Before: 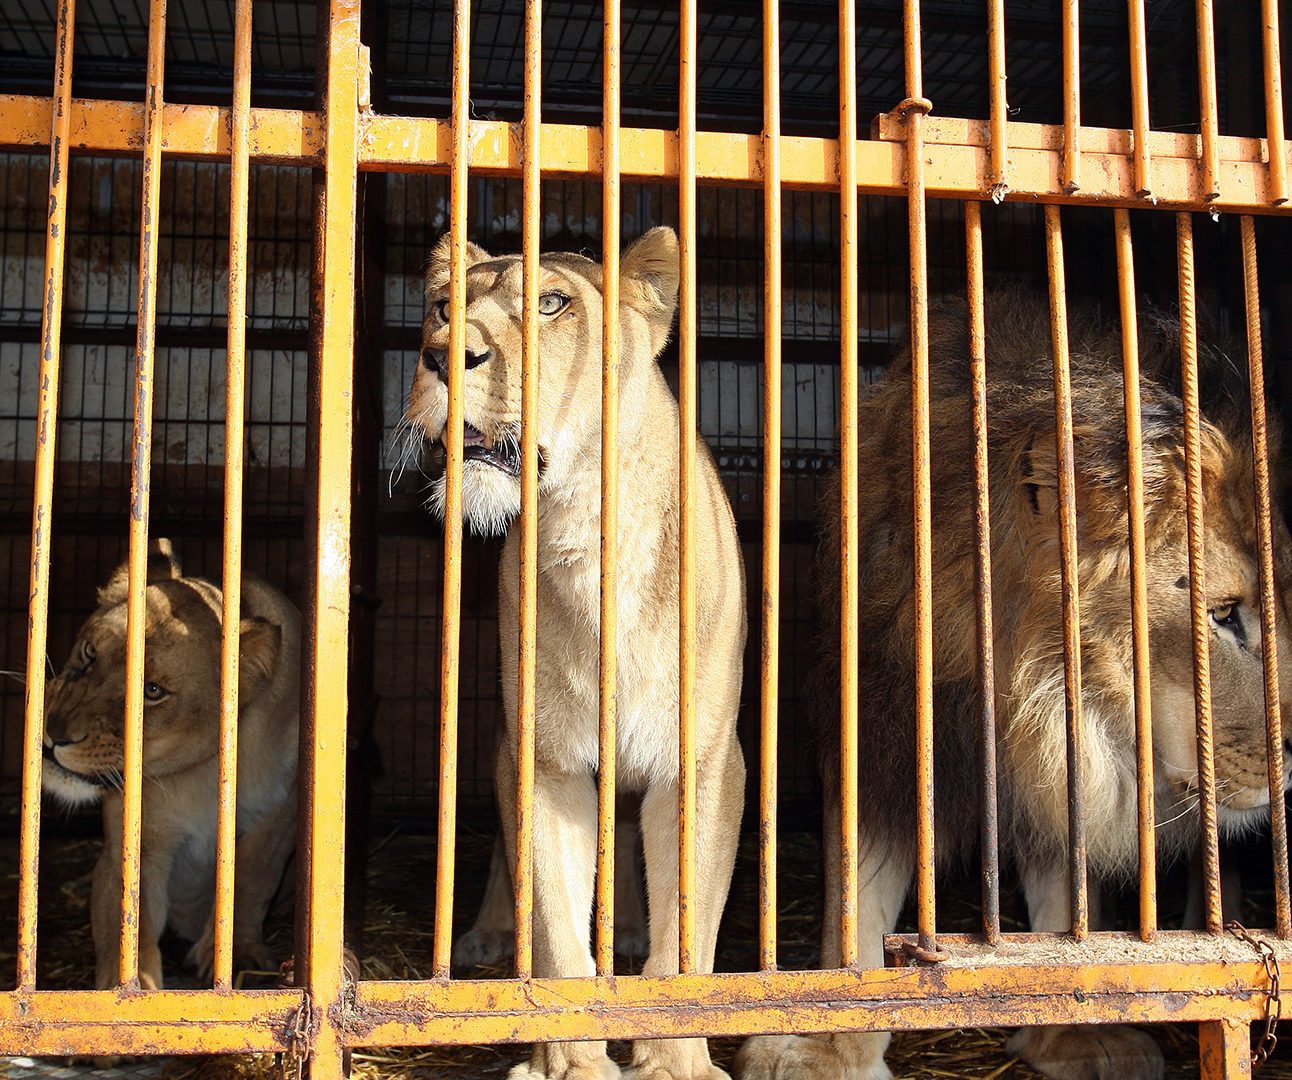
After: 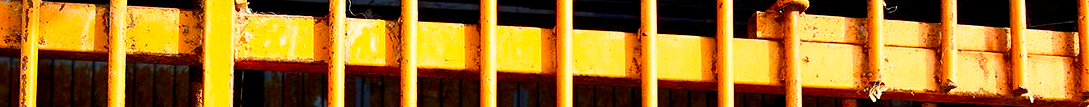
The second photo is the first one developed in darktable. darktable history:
tone equalizer: on, module defaults
contrast brightness saturation: contrast 0.16, saturation 0.32
crop and rotate: left 9.644%, top 9.491%, right 6.021%, bottom 80.509%
color balance rgb: shadows lift › chroma 3%, shadows lift › hue 240.84°, highlights gain › chroma 3%, highlights gain › hue 73.2°, global offset › luminance -0.5%, perceptual saturation grading › global saturation 20%, perceptual saturation grading › highlights -25%, perceptual saturation grading › shadows 50%, global vibrance 25.26%
